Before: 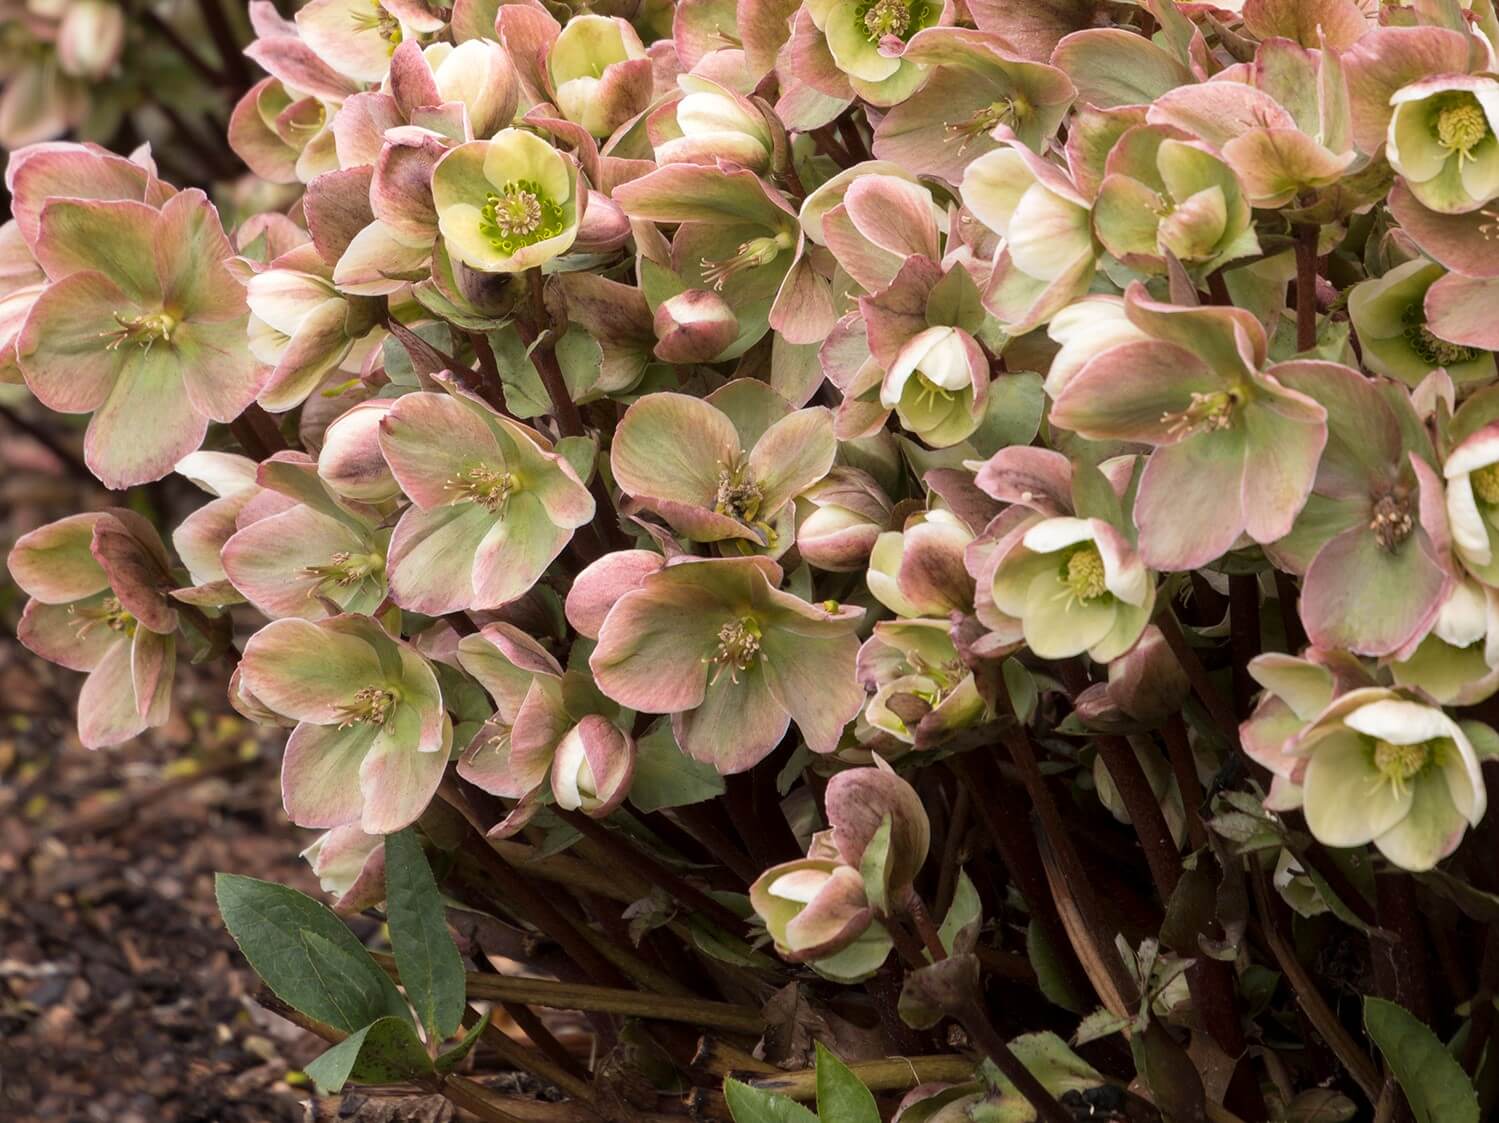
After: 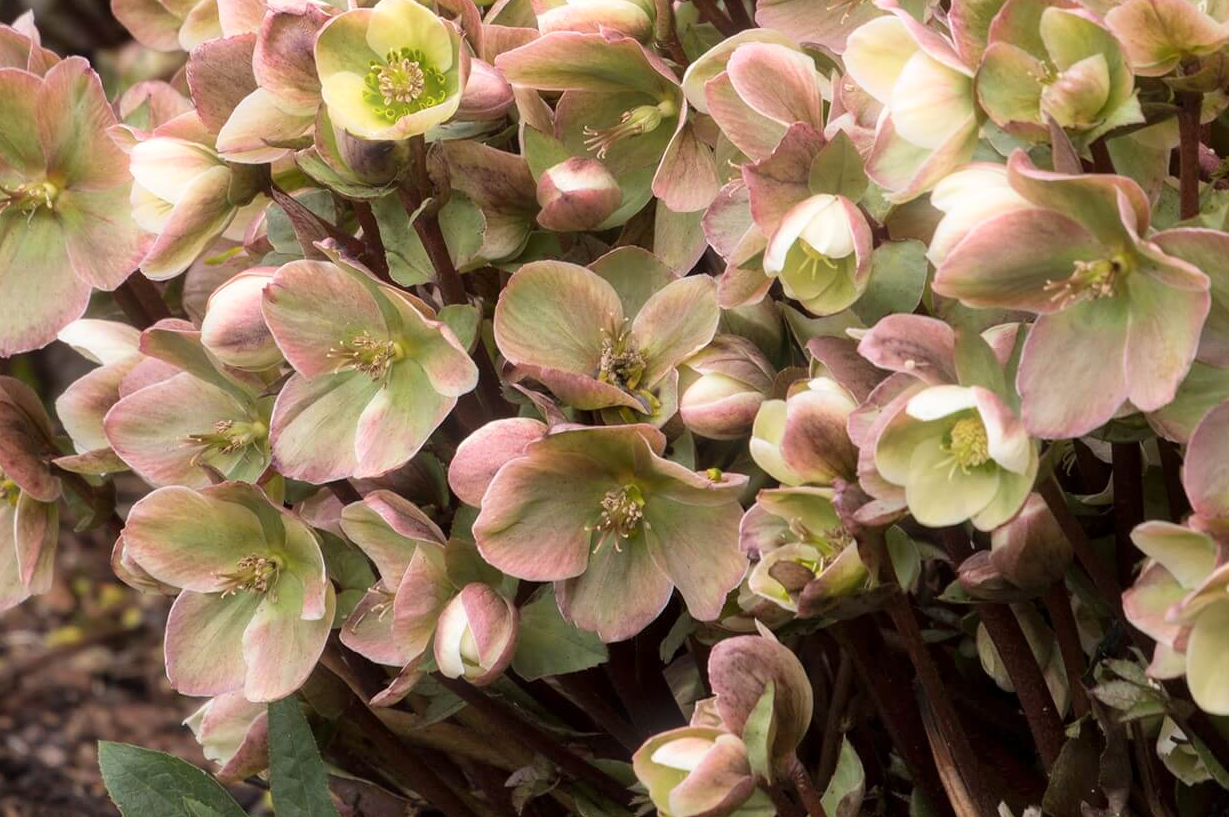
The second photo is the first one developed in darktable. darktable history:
shadows and highlights: shadows 37.27, highlights -28.18, soften with gaussian
bloom: size 5%, threshold 95%, strength 15%
crop: left 7.856%, top 11.836%, right 10.12%, bottom 15.387%
color balance: on, module defaults
tone equalizer: on, module defaults
